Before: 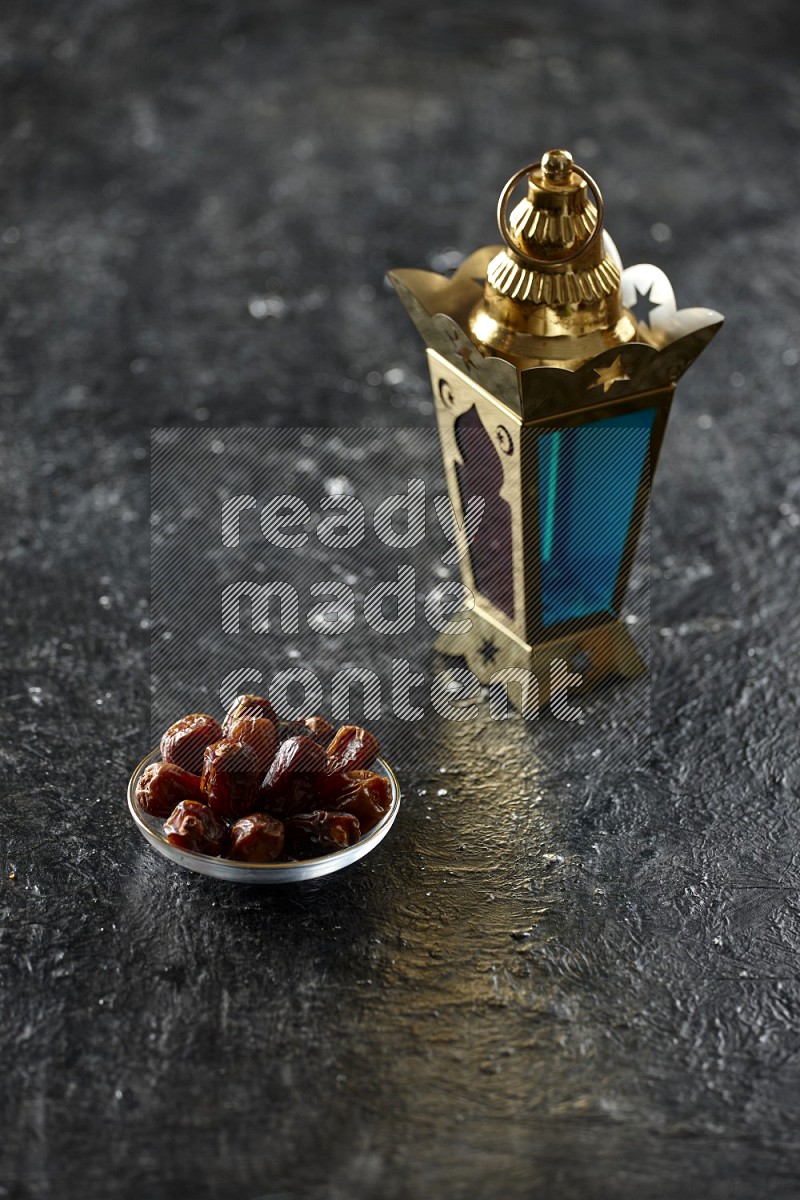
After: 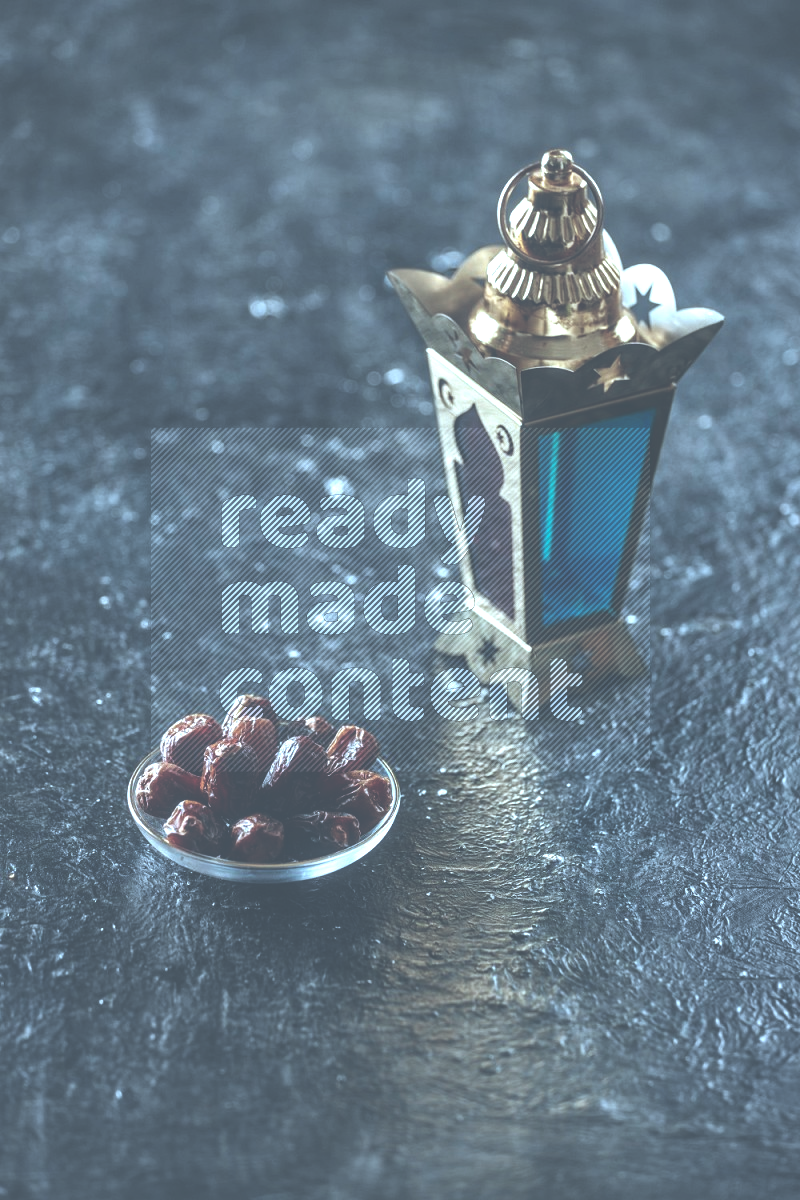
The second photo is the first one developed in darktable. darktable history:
local contrast: detail 142%
exposure: black level correction -0.071, exposure 0.5 EV, compensate highlight preservation false
color correction: highlights a* -9.43, highlights b* -23.81
